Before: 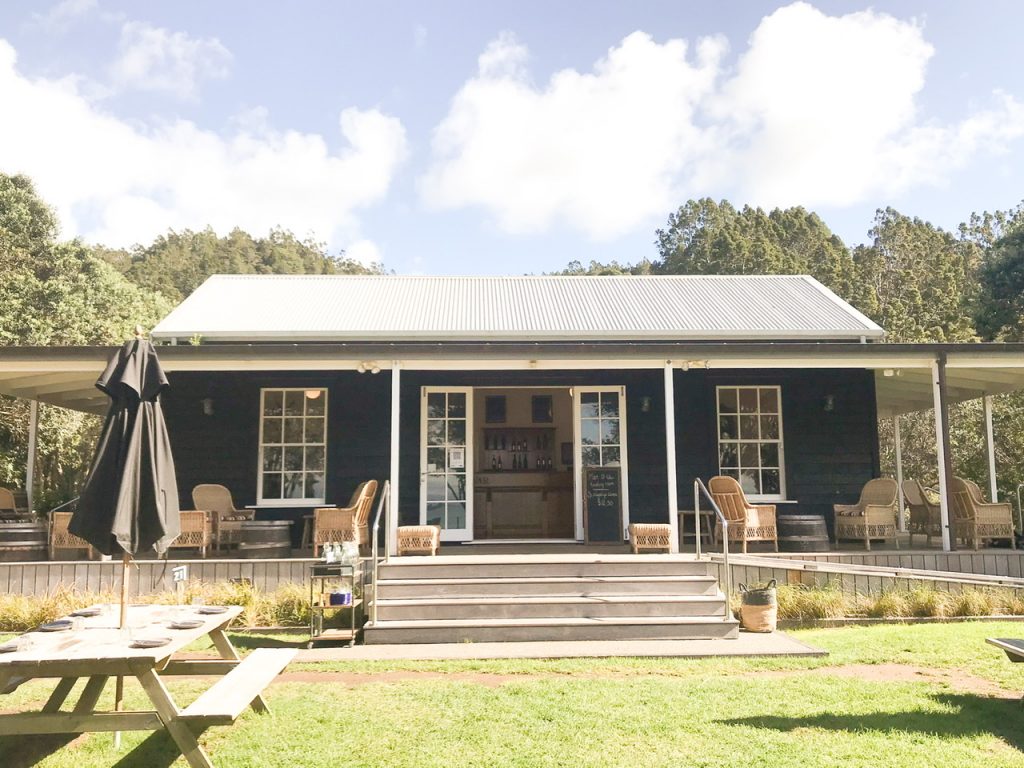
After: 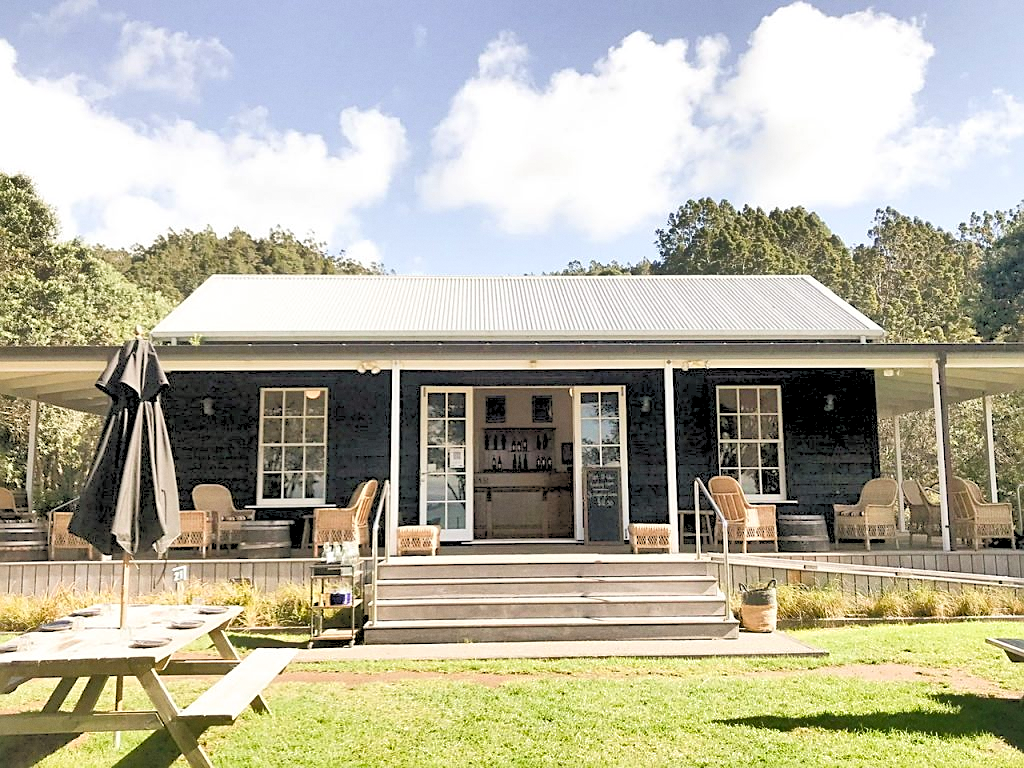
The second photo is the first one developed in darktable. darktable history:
rgb levels: levels [[0.027, 0.429, 0.996], [0, 0.5, 1], [0, 0.5, 1]]
shadows and highlights: radius 108.52, shadows 23.73, highlights -59.32, low approximation 0.01, soften with gaussian
sharpen: on, module defaults
grain: coarseness 0.09 ISO, strength 10%
